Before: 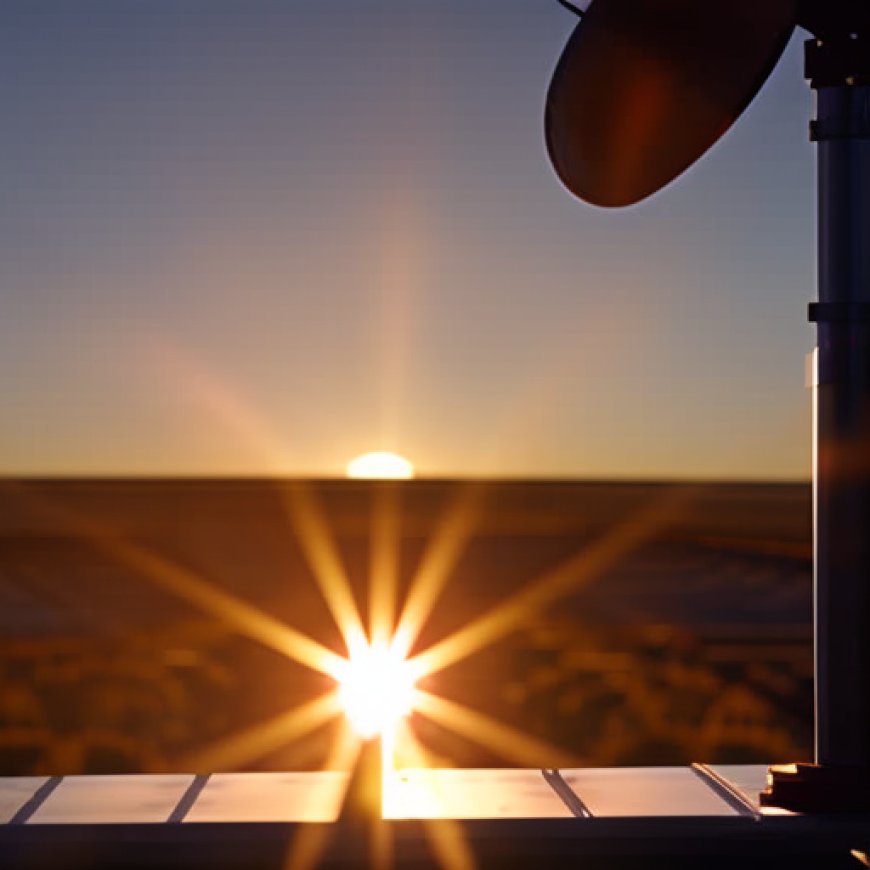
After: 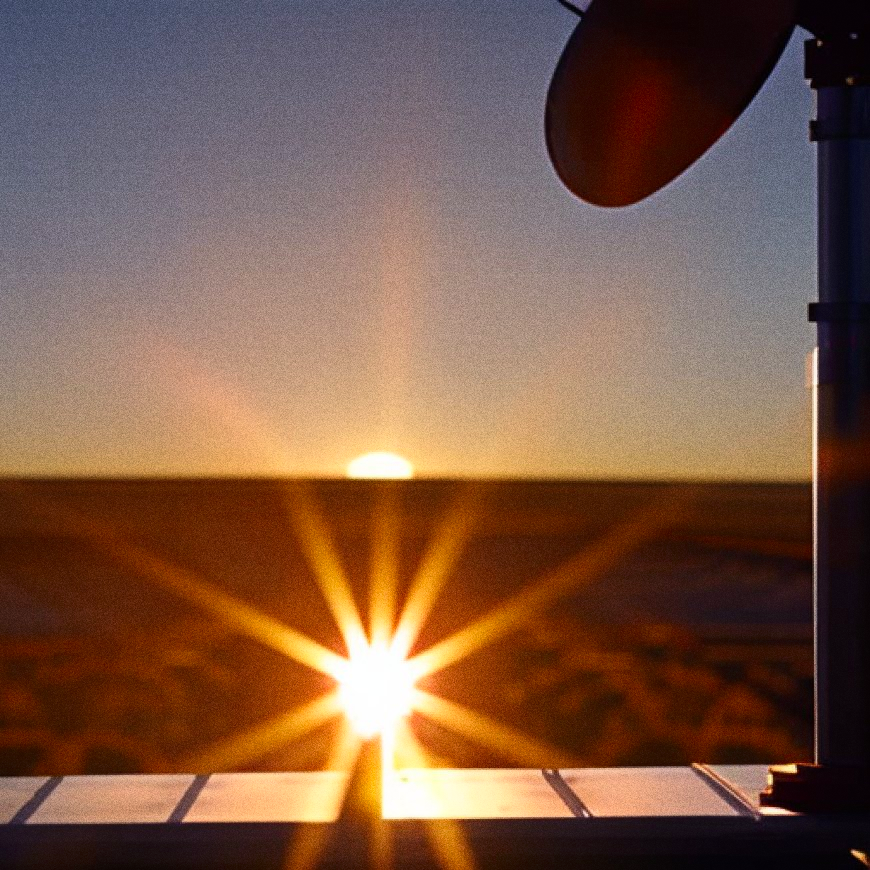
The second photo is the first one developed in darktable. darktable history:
contrast brightness saturation: contrast 0.08, saturation 0.2
grain: coarseness 0.09 ISO, strength 40%
